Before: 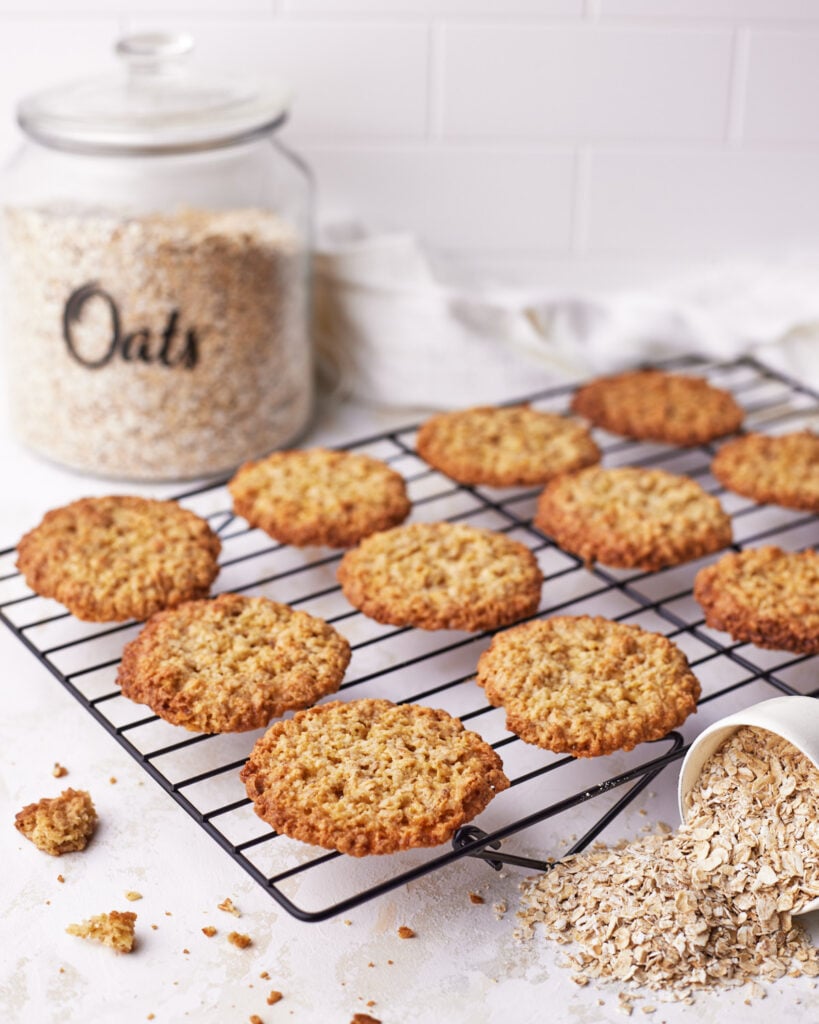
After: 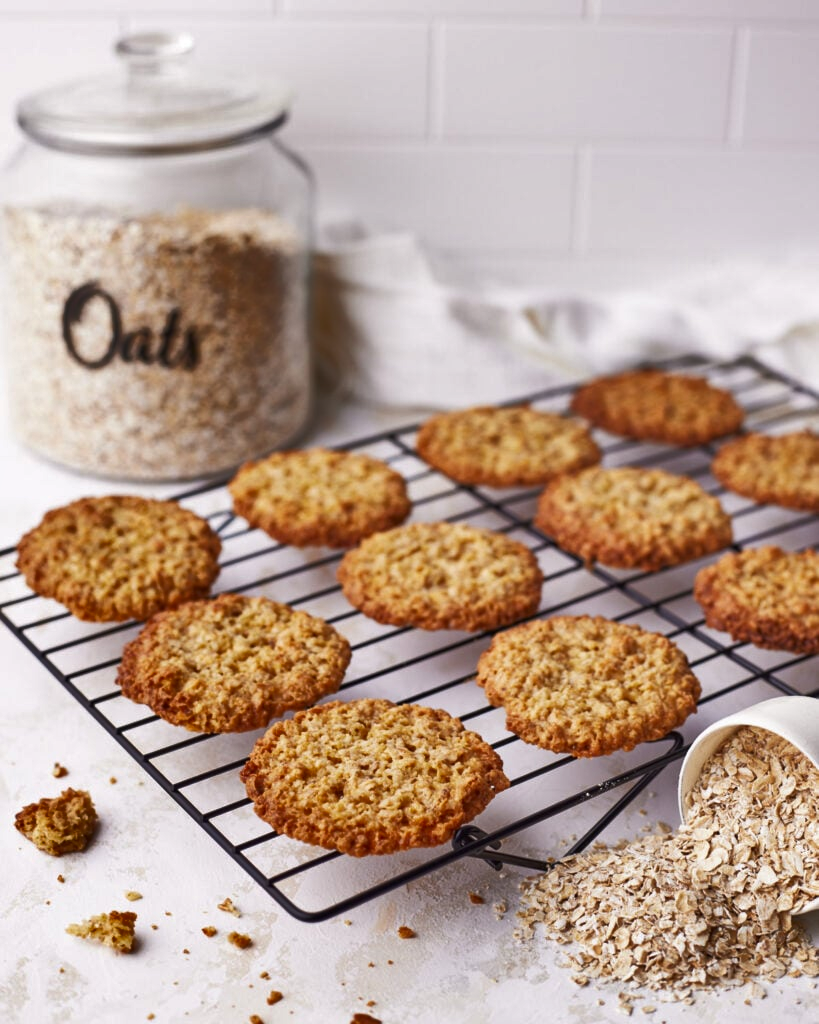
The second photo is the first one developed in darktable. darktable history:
shadows and highlights: radius 264.75, soften with gaussian
